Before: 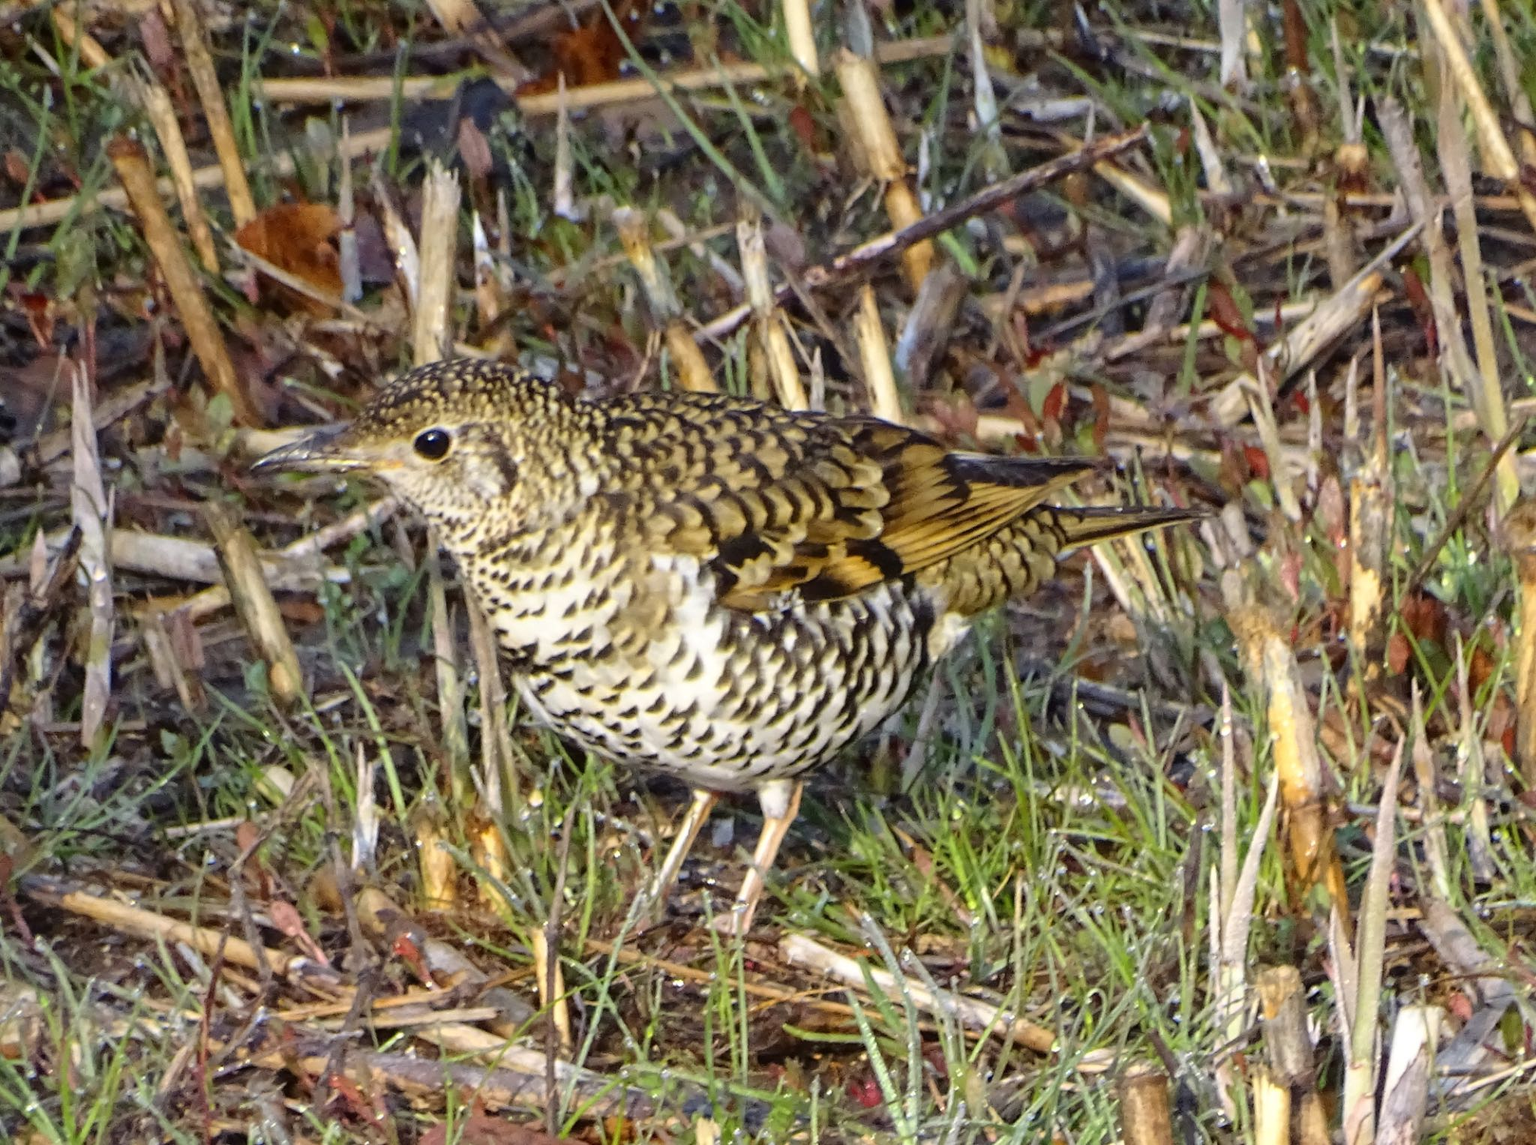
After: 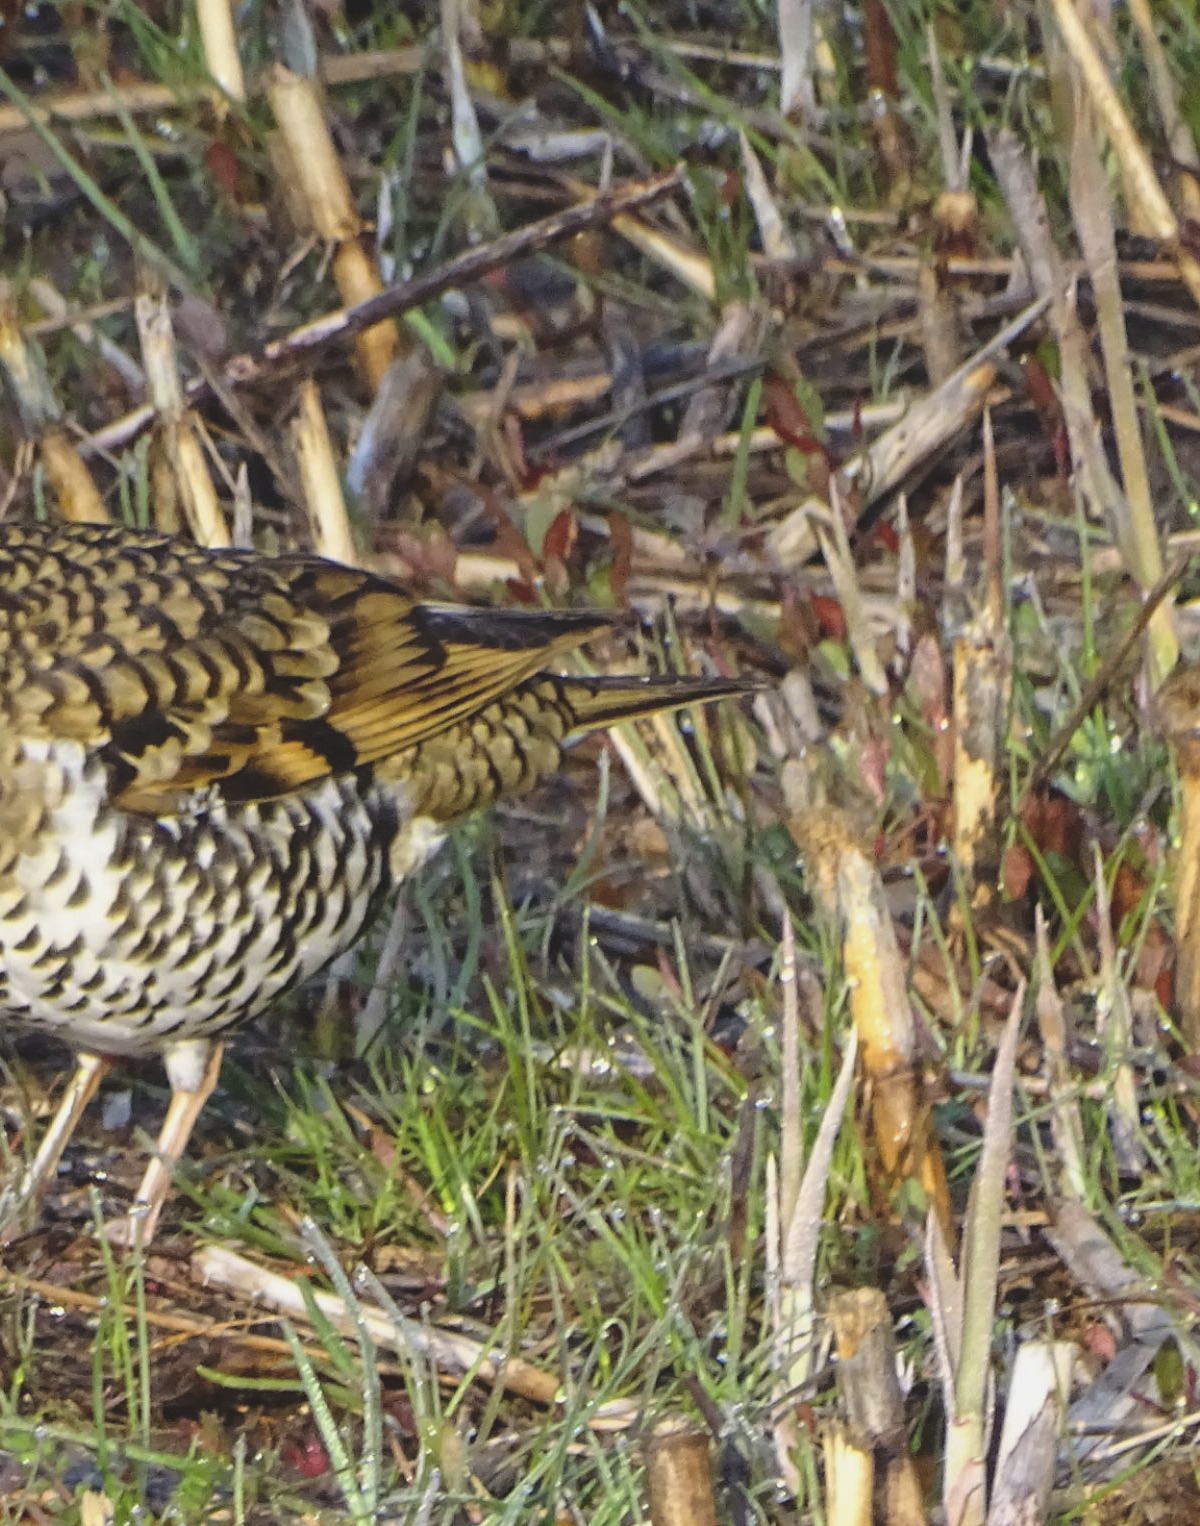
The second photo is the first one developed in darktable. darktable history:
crop: left 41.402%
exposure: black level correction -0.014, exposure -0.193 EV, compensate highlight preservation false
color zones: curves: ch1 [(0.077, 0.436) (0.25, 0.5) (0.75, 0.5)]
